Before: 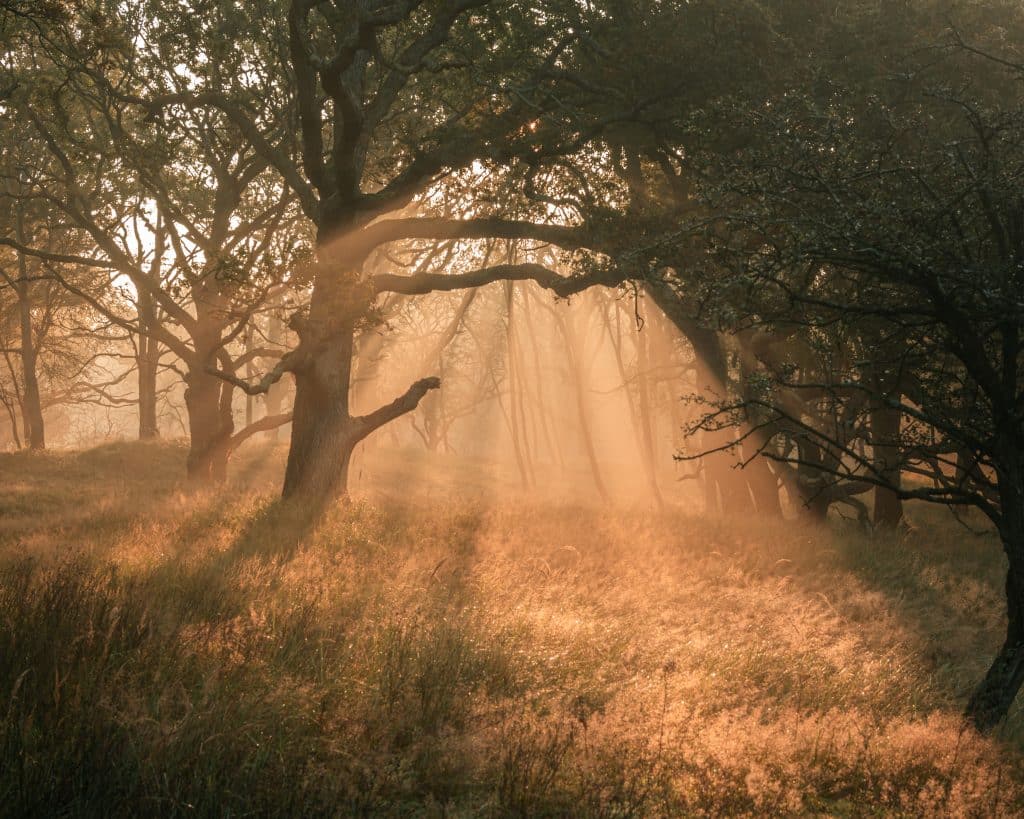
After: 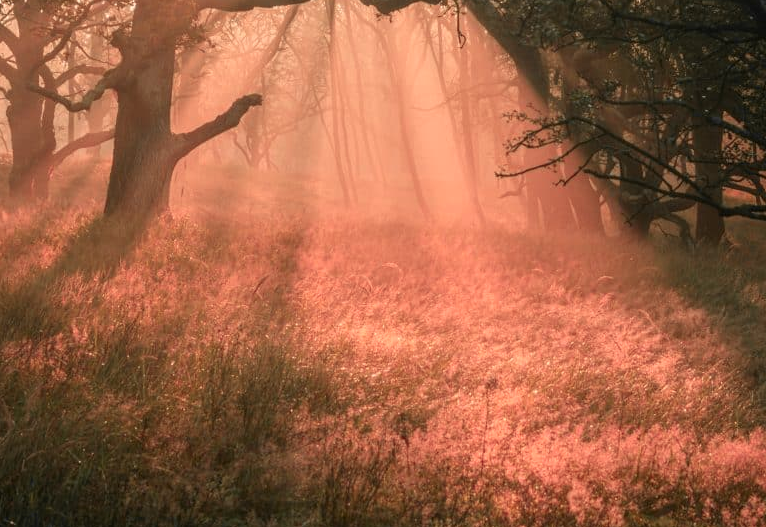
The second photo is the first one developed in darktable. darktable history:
crop and rotate: left 17.445%, top 34.674%, right 7.66%, bottom 0.942%
color zones: curves: ch1 [(0.29, 0.492) (0.373, 0.185) (0.509, 0.481)]; ch2 [(0.25, 0.462) (0.749, 0.457)], mix 102.09%
